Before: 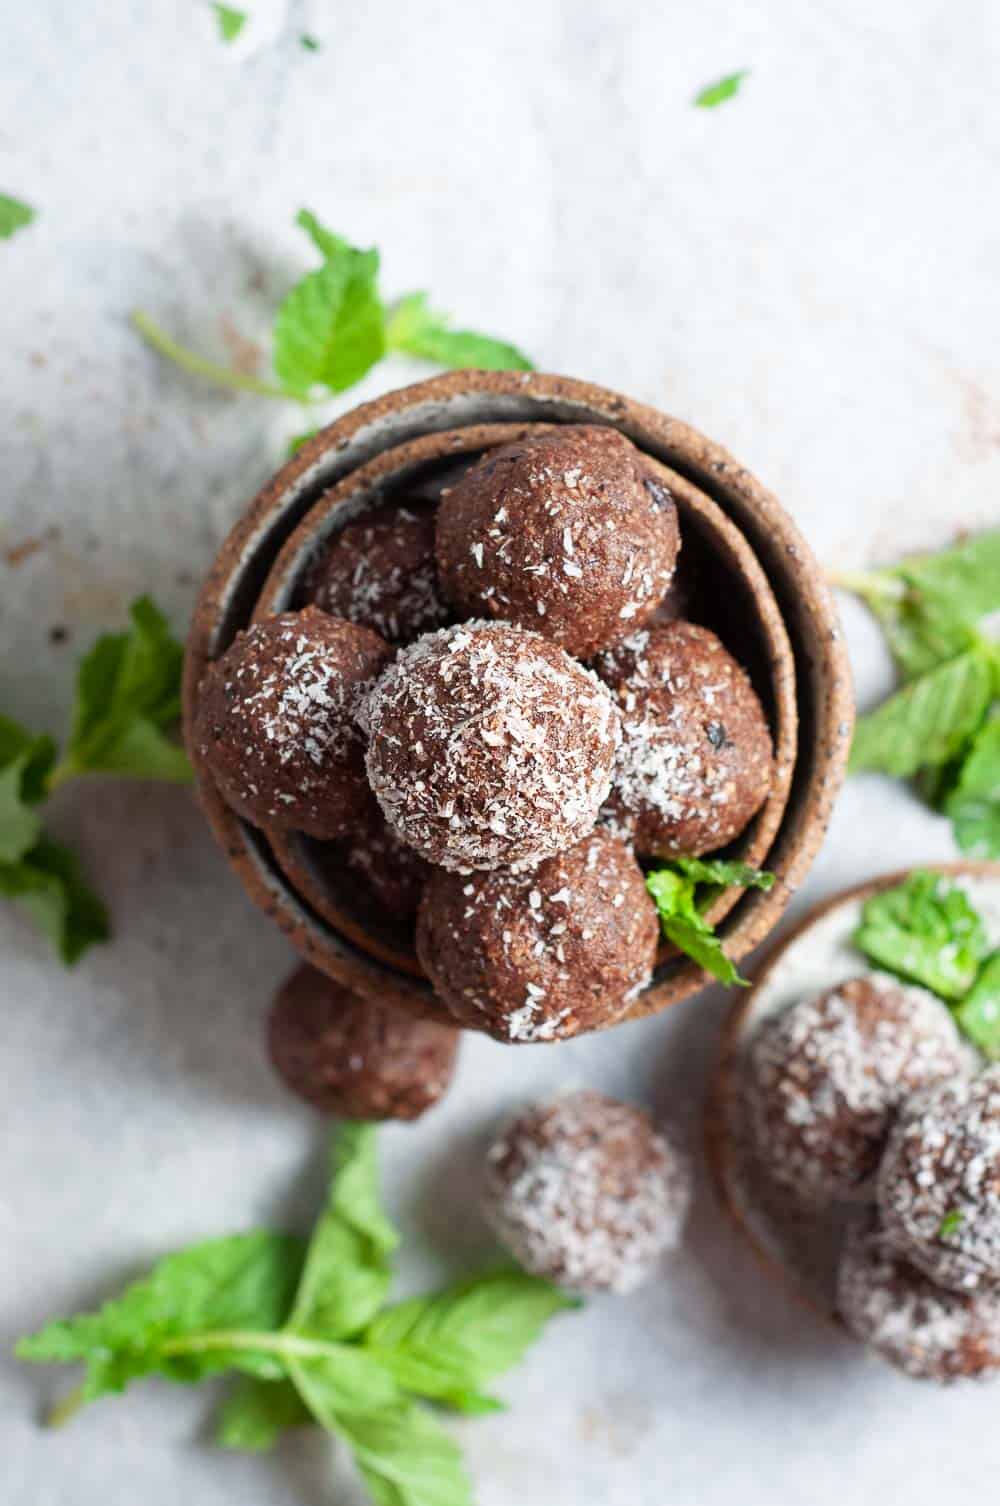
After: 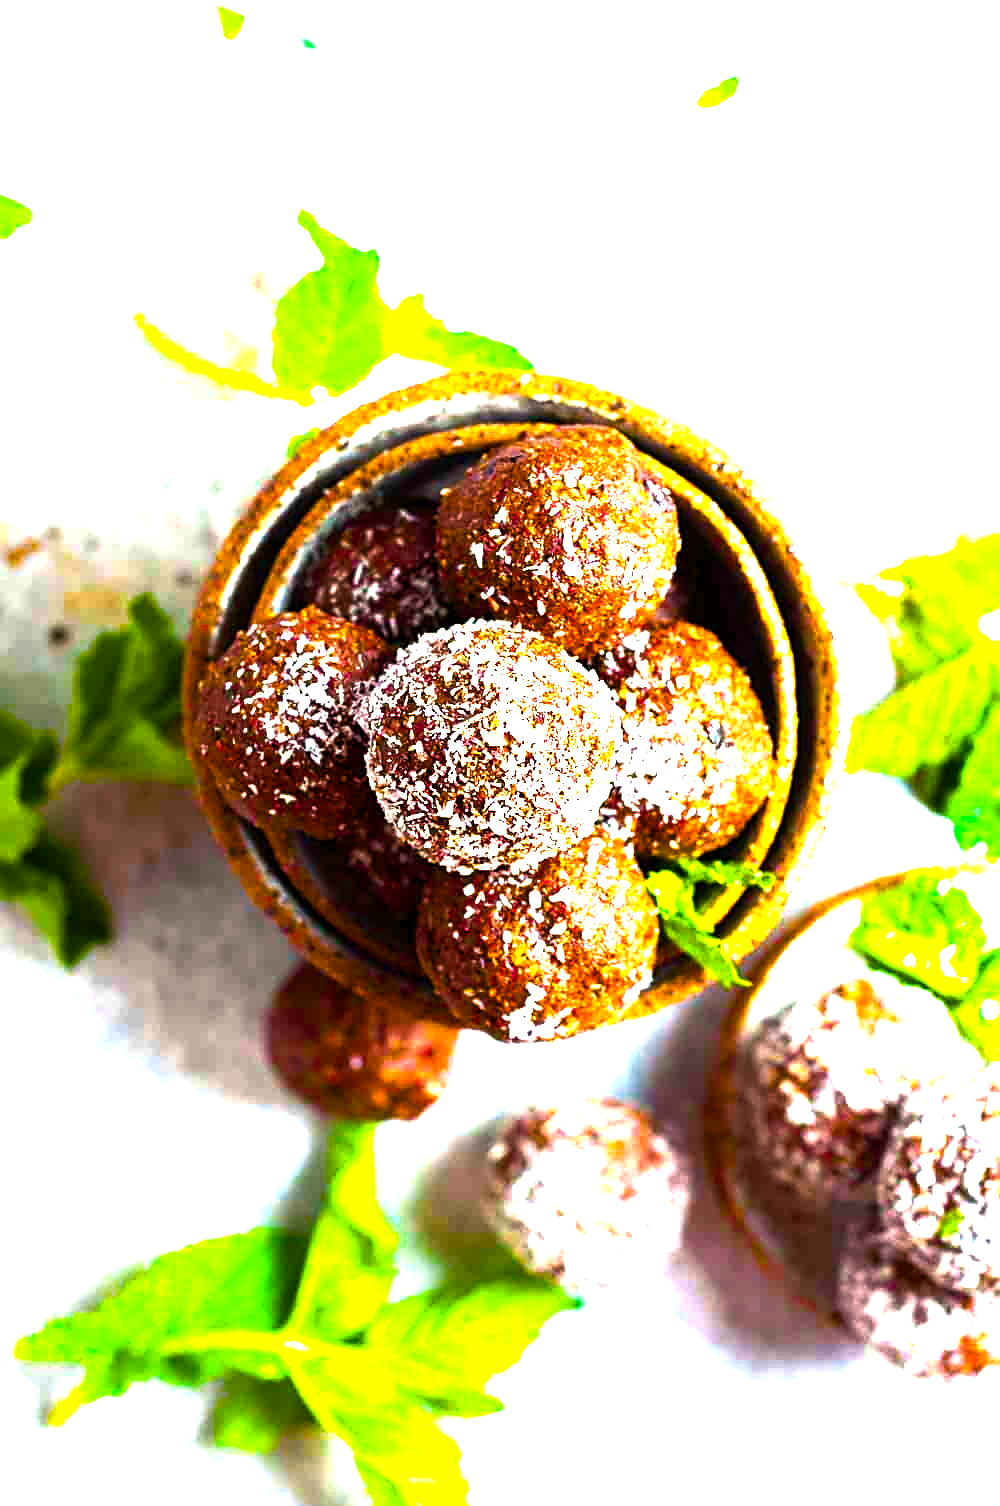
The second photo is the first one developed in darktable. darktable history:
sharpen: on, module defaults
color balance rgb: linear chroma grading › global chroma 20%, perceptual saturation grading › global saturation 65%, perceptual saturation grading › highlights 60%, perceptual saturation grading › mid-tones 50%, perceptual saturation grading › shadows 50%, perceptual brilliance grading › global brilliance 30%, perceptual brilliance grading › highlights 50%, perceptual brilliance grading › mid-tones 50%, perceptual brilliance grading › shadows -22%, global vibrance 20%
